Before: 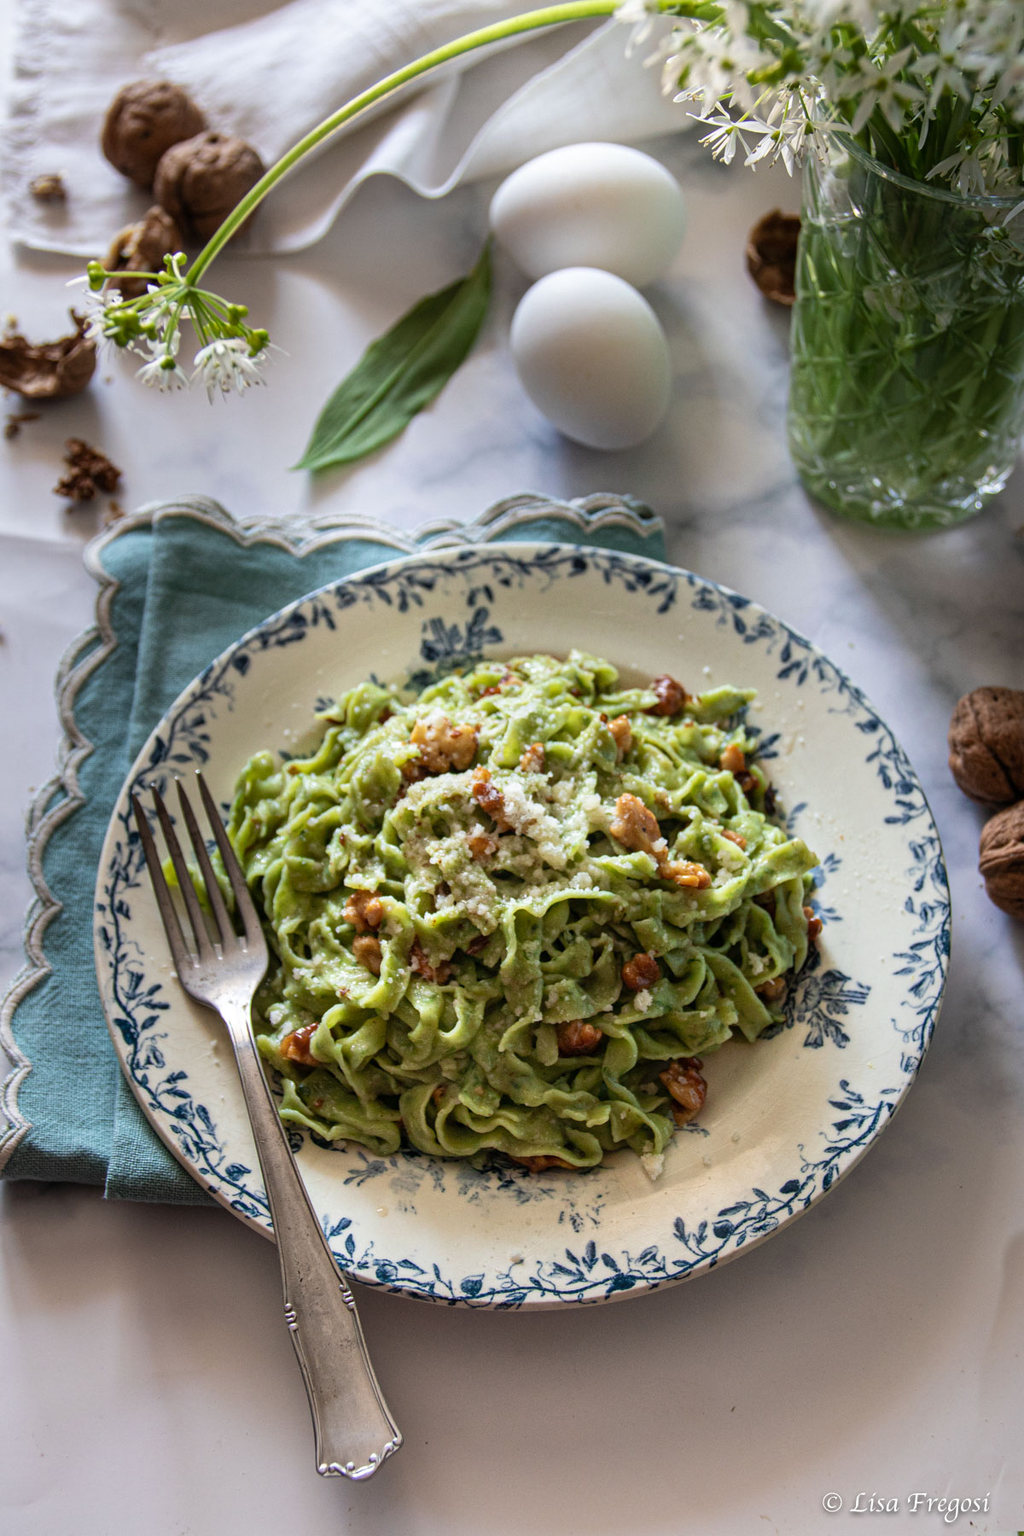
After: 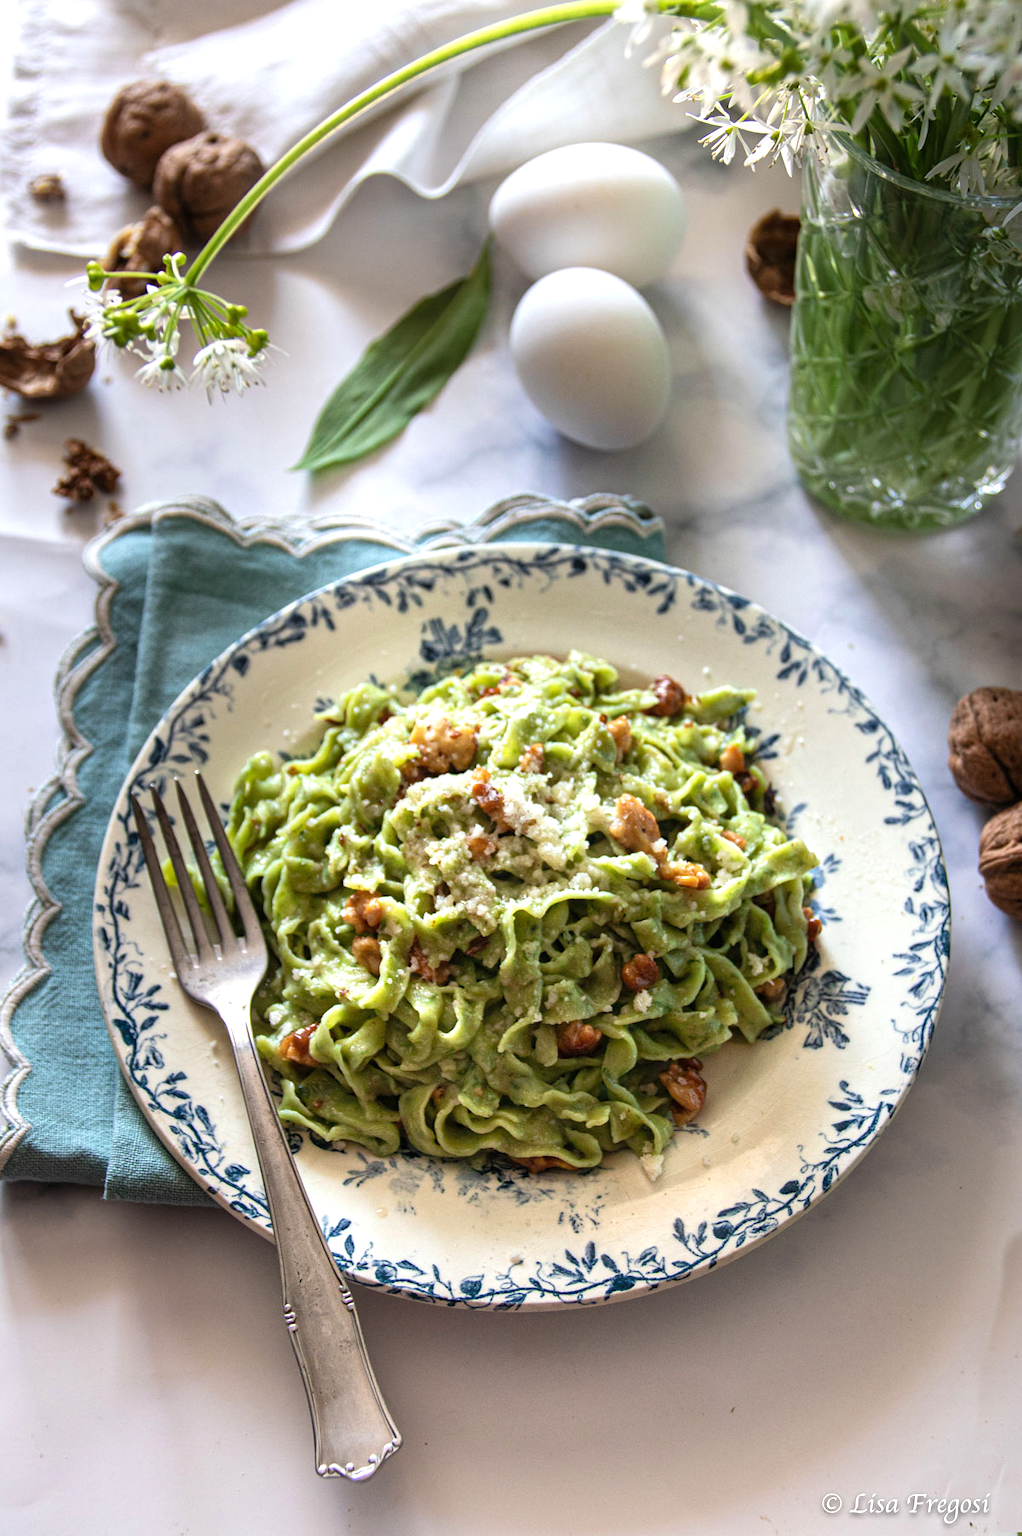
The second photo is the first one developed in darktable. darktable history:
exposure: black level correction 0, exposure 0.5 EV, compensate exposure bias true, compensate highlight preservation false
crop and rotate: left 0.126%
